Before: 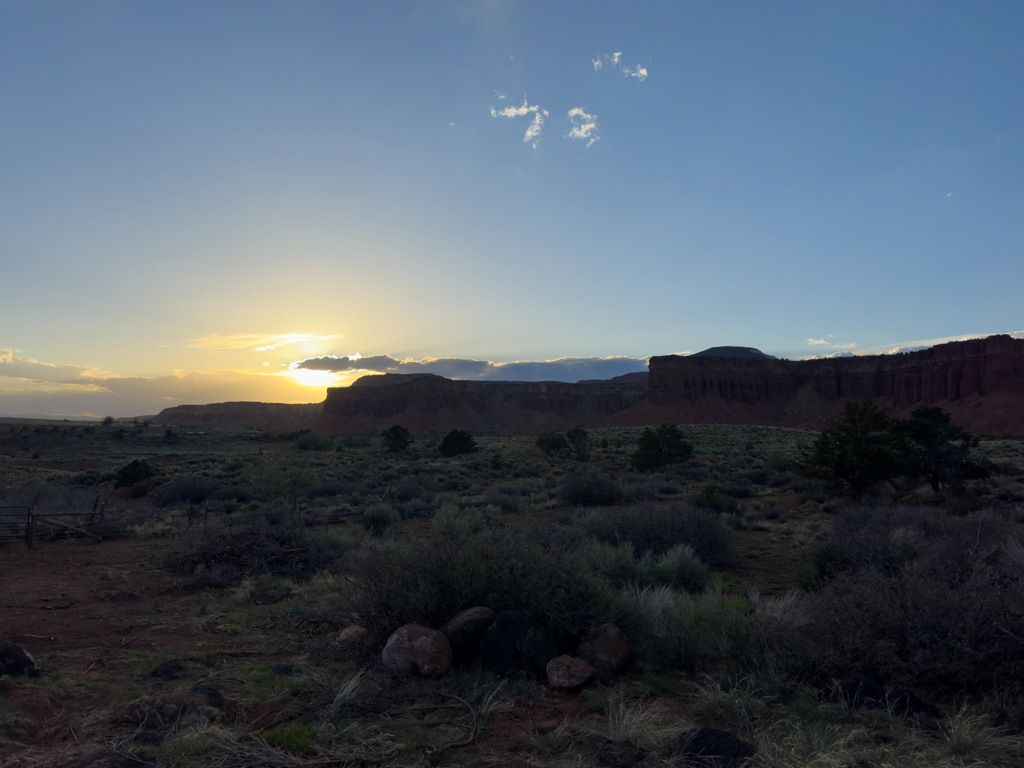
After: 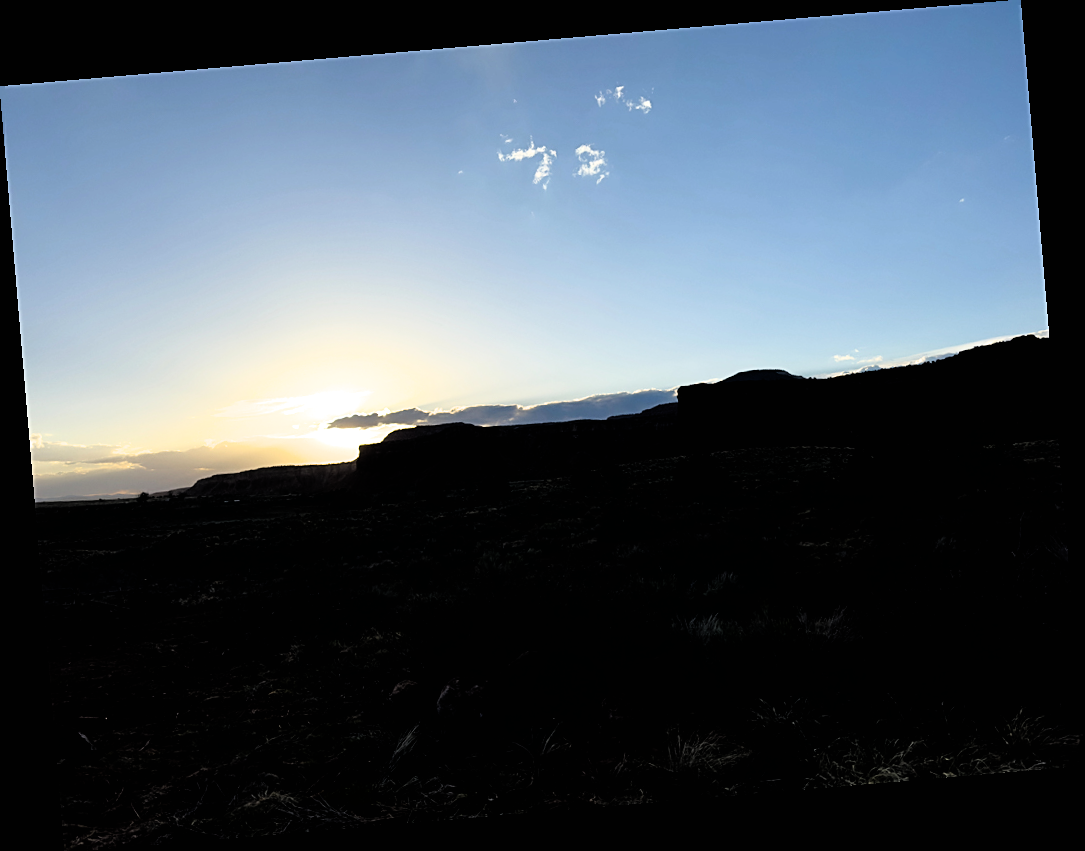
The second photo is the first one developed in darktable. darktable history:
rotate and perspective: rotation -4.86°, automatic cropping off
contrast brightness saturation: contrast 0.1, brightness 0.03, saturation 0.09
filmic rgb: black relative exposure -3.63 EV, white relative exposure 2.16 EV, hardness 3.62
tone curve: curves: ch0 [(0, 0) (0.003, 0.003) (0.011, 0.011) (0.025, 0.026) (0.044, 0.046) (0.069, 0.071) (0.1, 0.103) (0.136, 0.14) (0.177, 0.183) (0.224, 0.231) (0.277, 0.286) (0.335, 0.346) (0.399, 0.412) (0.468, 0.483) (0.543, 0.56) (0.623, 0.643) (0.709, 0.732) (0.801, 0.826) (0.898, 0.917) (1, 1)], preserve colors none
sharpen: on, module defaults
